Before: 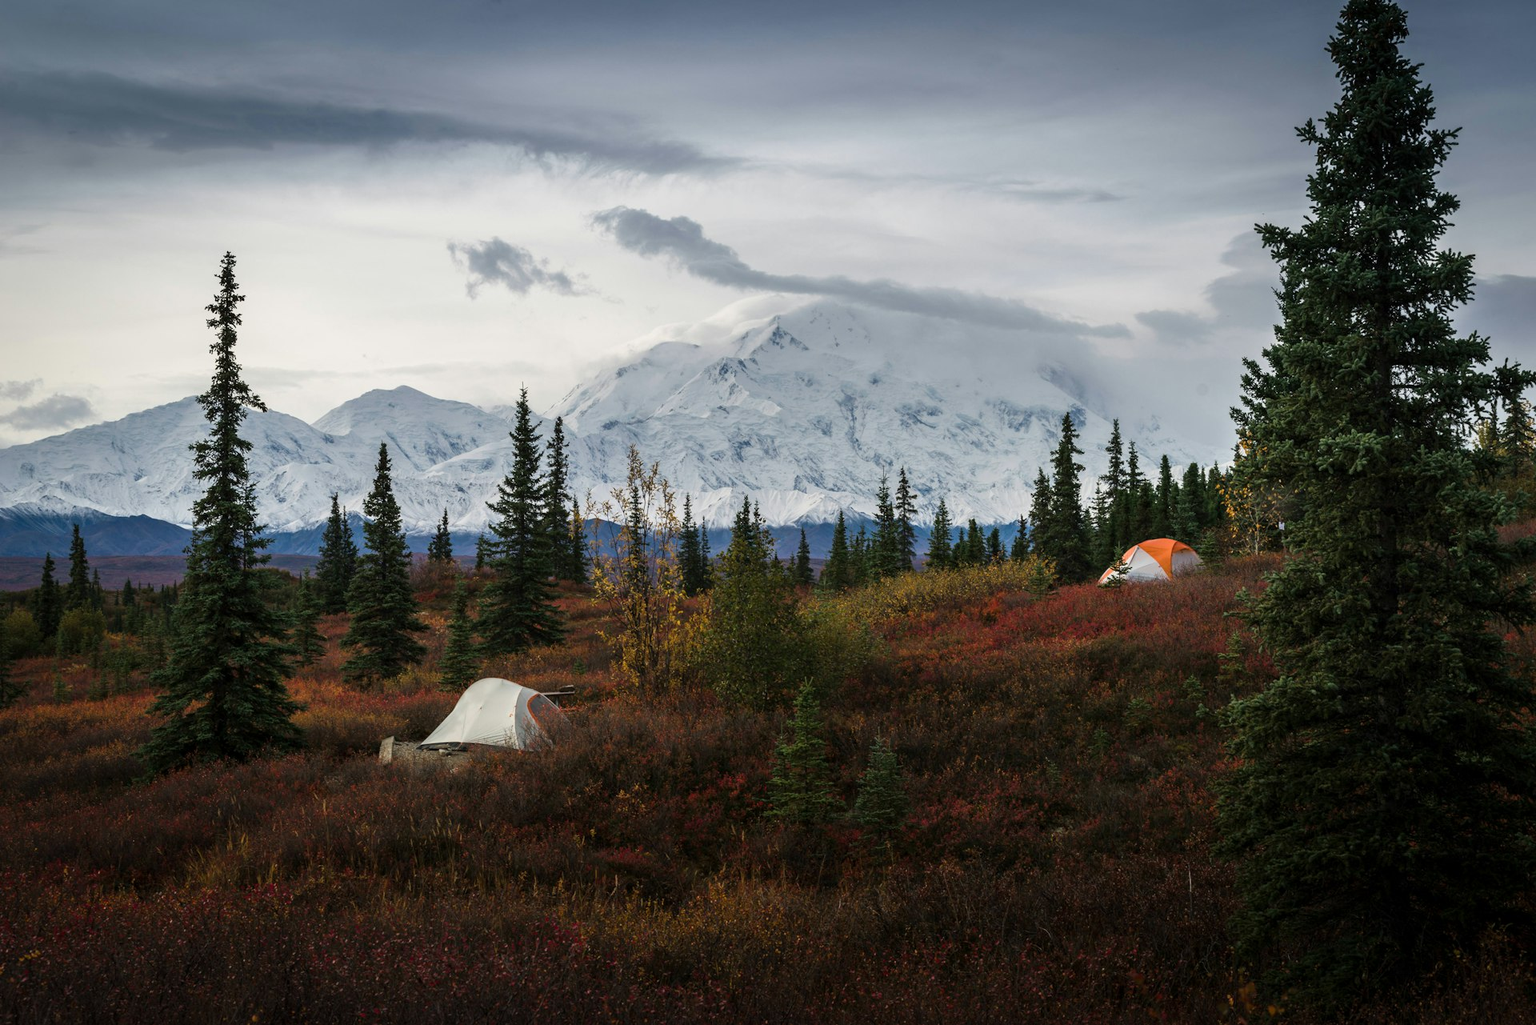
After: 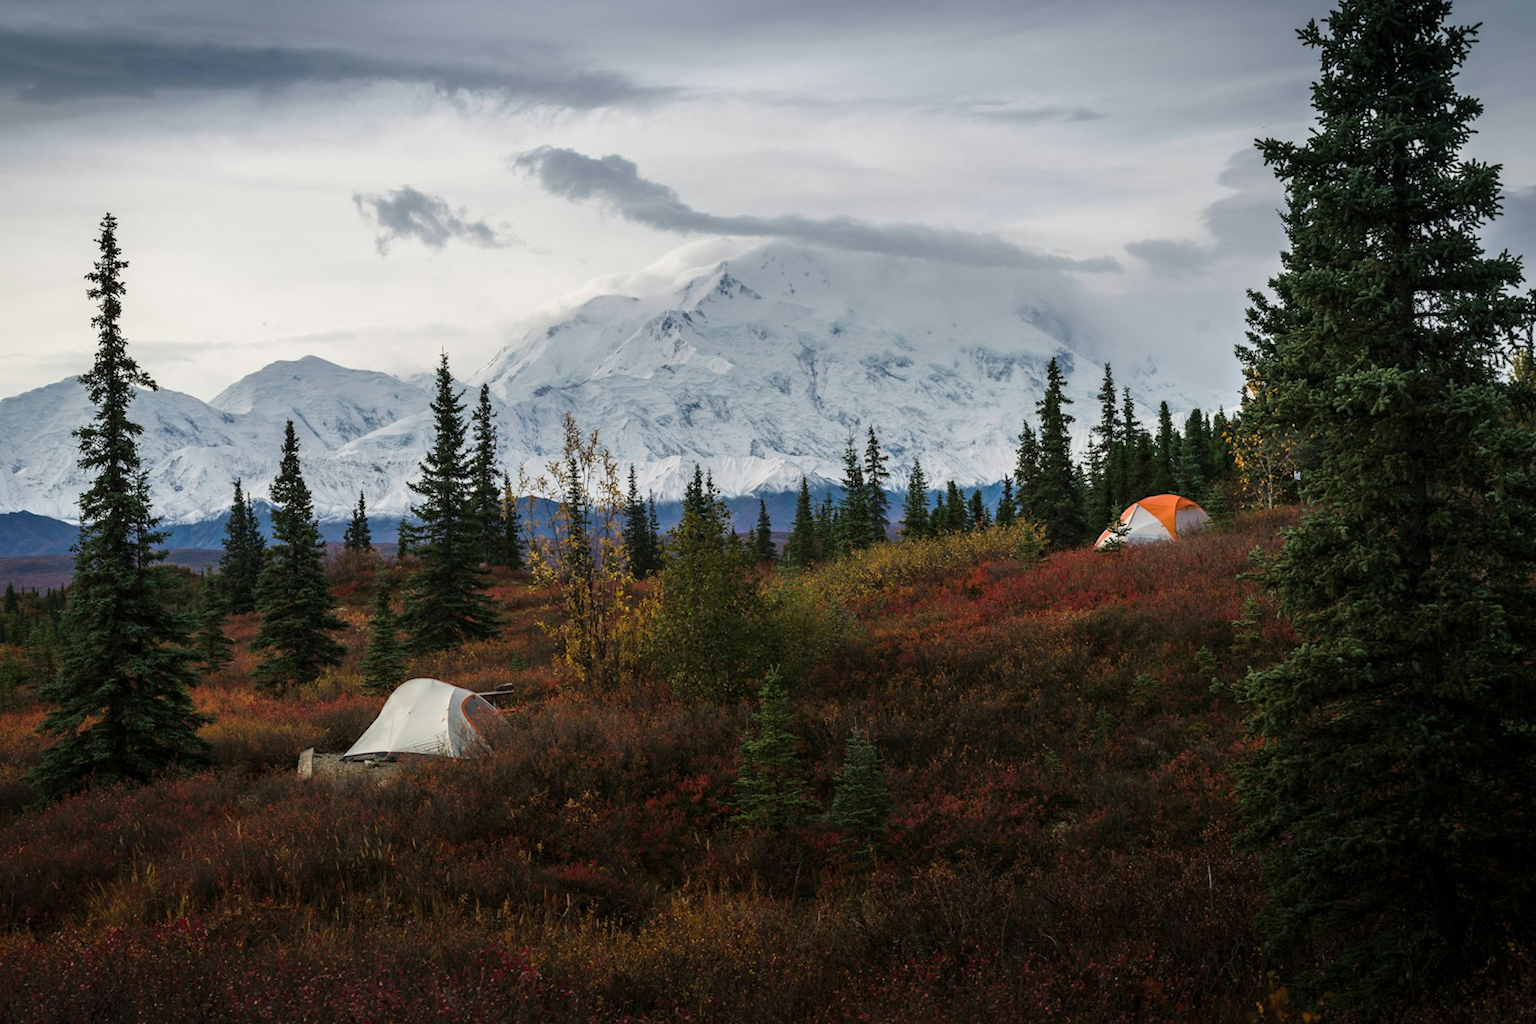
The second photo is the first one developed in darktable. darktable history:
crop and rotate: angle 2.14°, left 5.662%, top 5.704%
